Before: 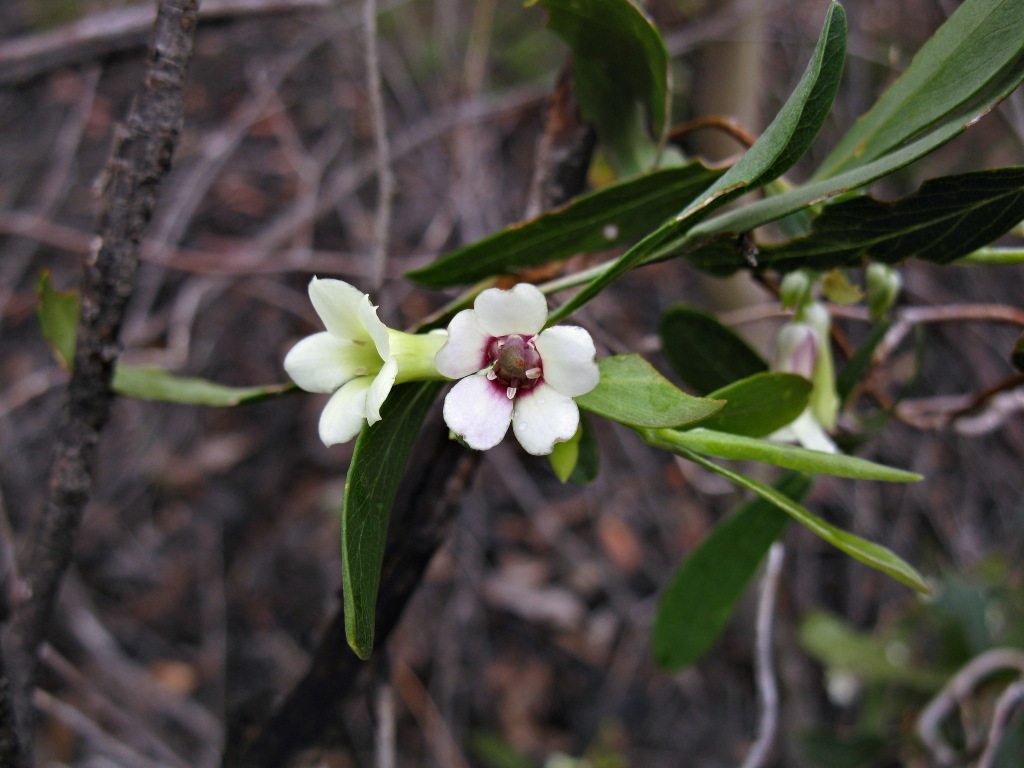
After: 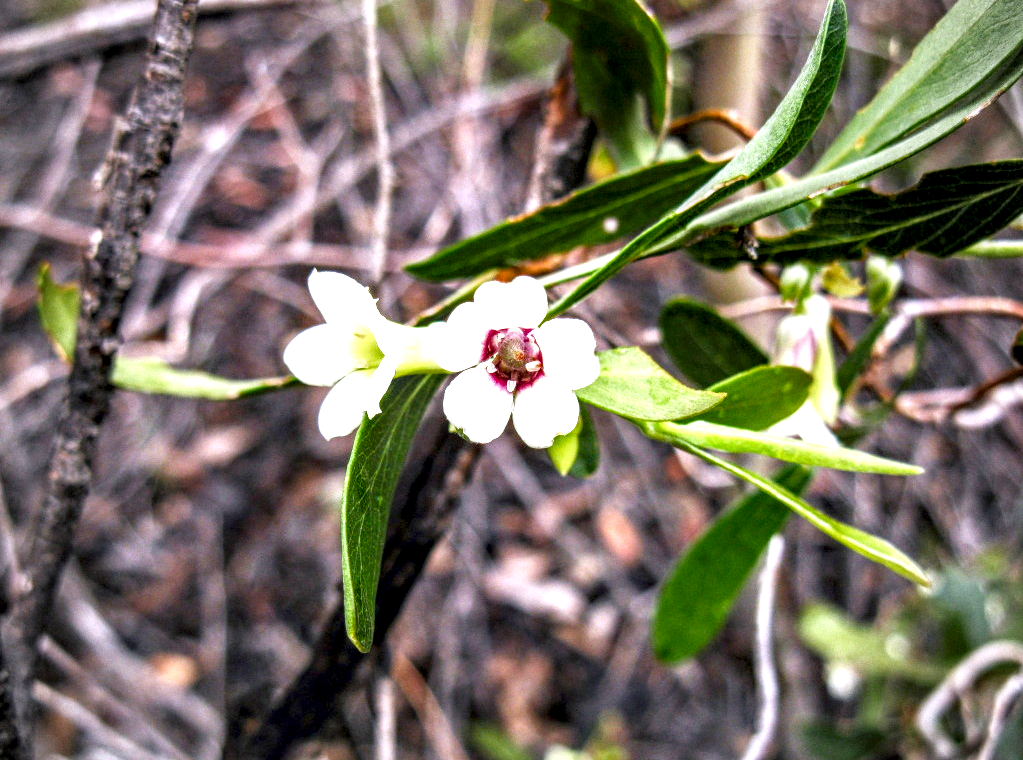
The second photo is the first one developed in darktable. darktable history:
crop: top 0.986%, right 0.076%
vignetting: fall-off radius 60.91%, brightness -0.282, unbound false
local contrast: highlights 5%, shadows 6%, detail 182%
shadows and highlights: shadows 24.15, highlights -76.6, soften with gaussian
exposure: black level correction 0.002, exposure 1 EV, compensate highlight preservation false
base curve: curves: ch0 [(0, 0) (0.557, 0.834) (1, 1)], preserve colors none
color balance rgb: highlights gain › chroma 0.249%, highlights gain › hue 332.3°, perceptual saturation grading › global saturation 20%, perceptual saturation grading › highlights -25.14%, perceptual saturation grading › shadows 25.902%
